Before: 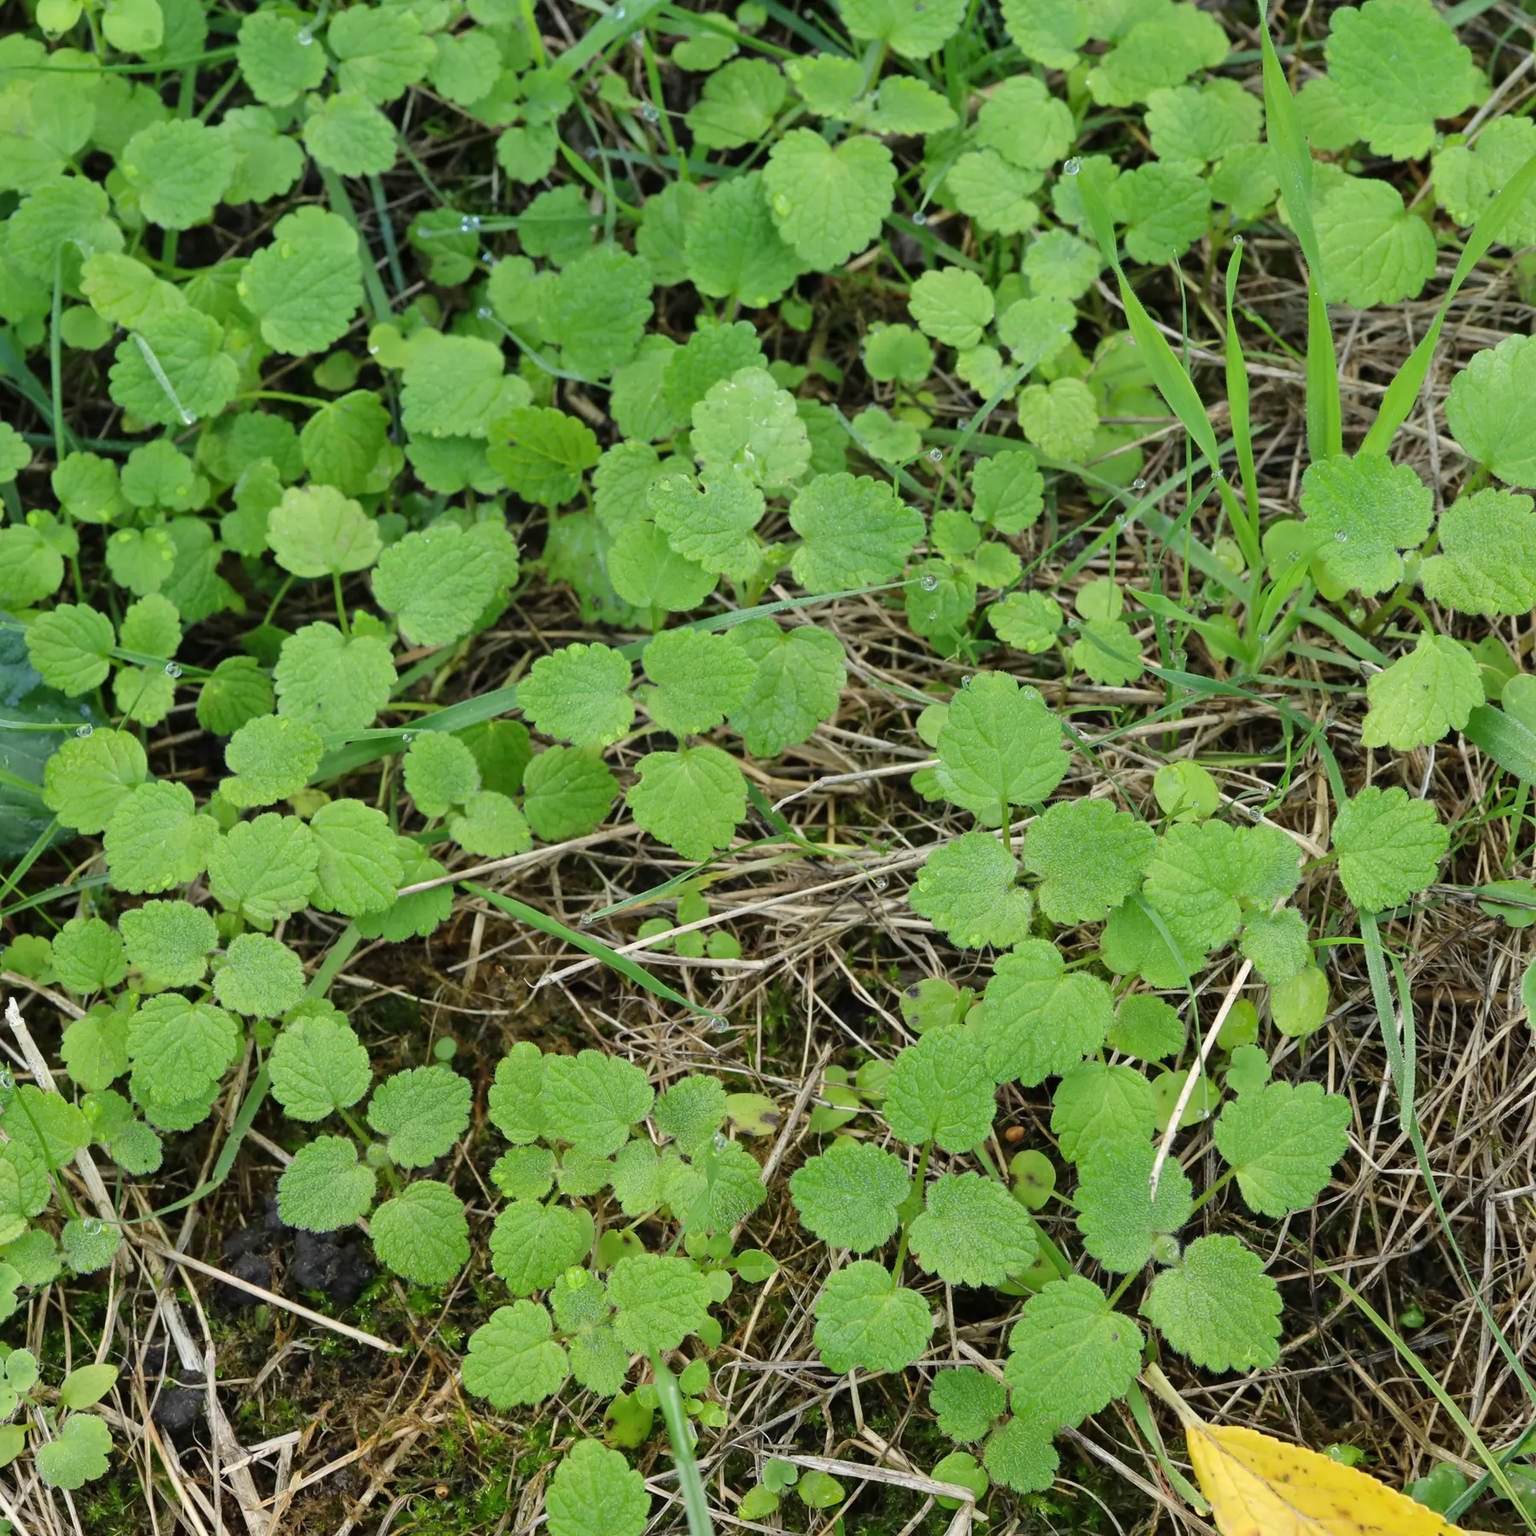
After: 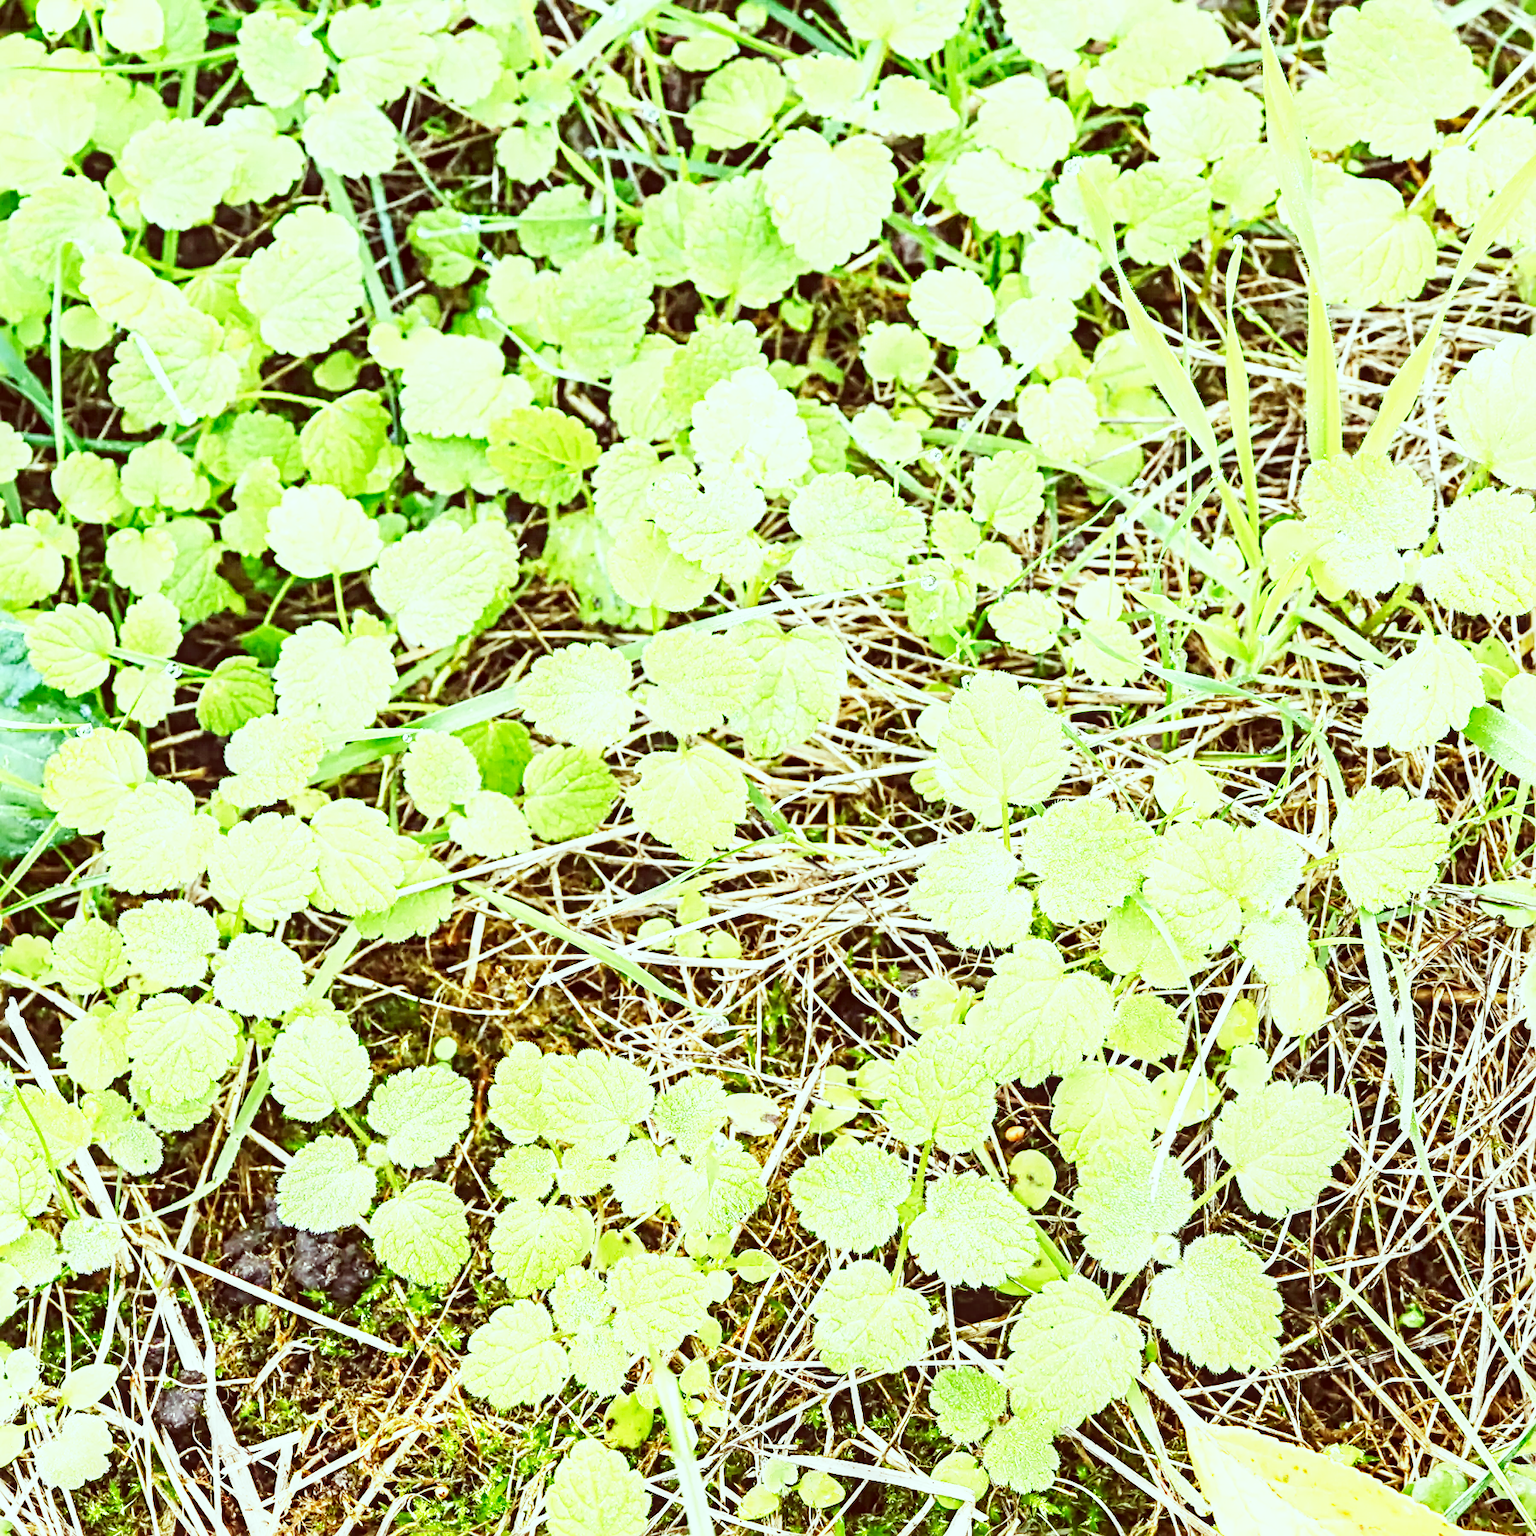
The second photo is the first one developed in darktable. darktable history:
exposure: black level correction 0, exposure 1.2 EV, compensate exposure bias true, compensate highlight preservation false
base curve: curves: ch0 [(0, 0) (0.007, 0.004) (0.027, 0.03) (0.046, 0.07) (0.207, 0.54) (0.442, 0.872) (0.673, 0.972) (1, 1)], preserve colors none
local contrast: on, module defaults
color correction: highlights a* -7.17, highlights b* -0.215, shadows a* 20.68, shadows b* 11.09
sharpen: radius 4.859
